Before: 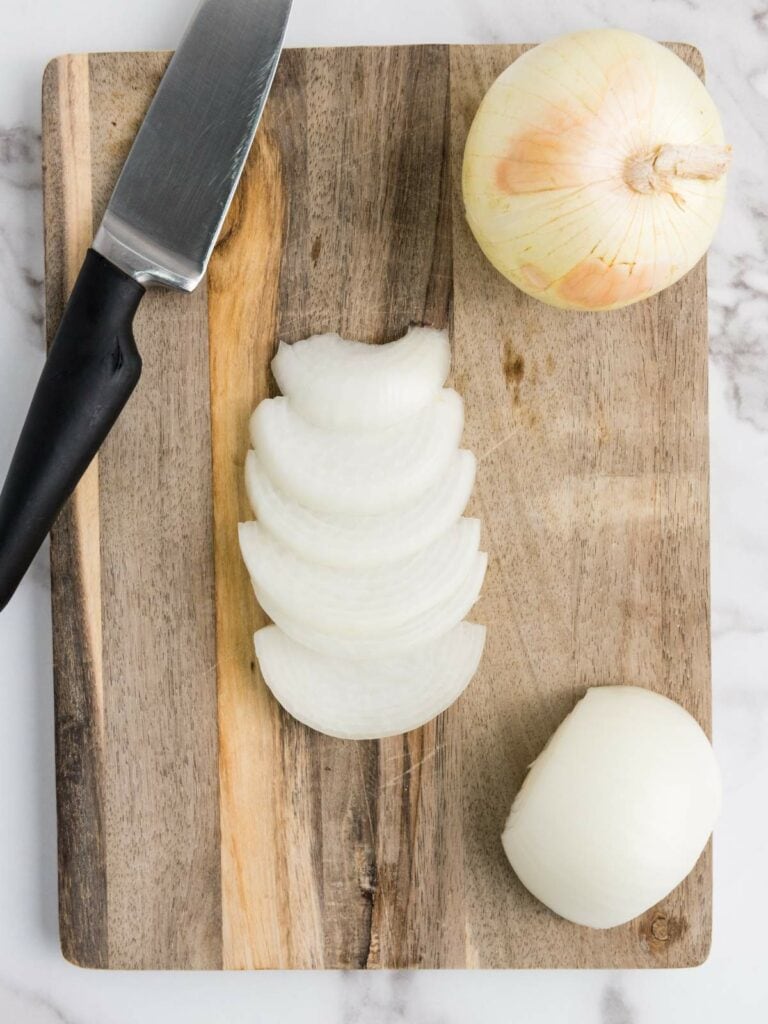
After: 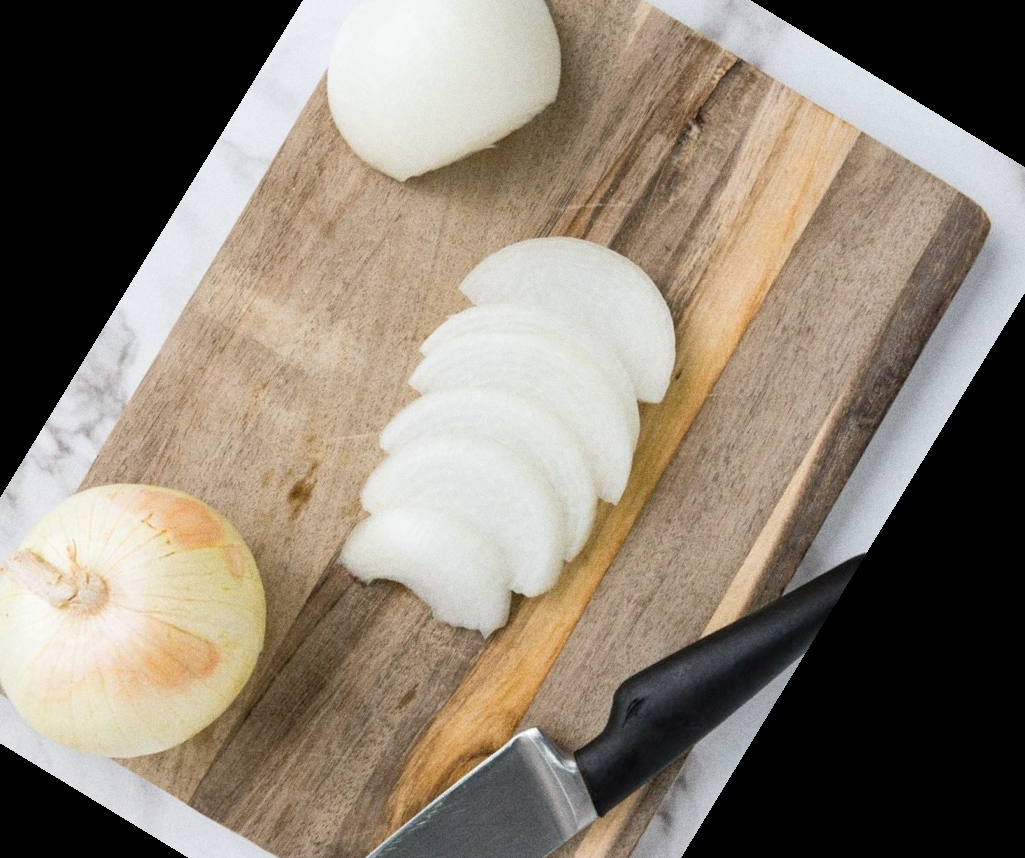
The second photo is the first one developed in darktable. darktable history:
grain: coarseness 22.88 ISO
white balance: red 0.988, blue 1.017
crop and rotate: angle 148.68°, left 9.111%, top 15.603%, right 4.588%, bottom 17.041%
rgb curve: curves: ch0 [(0, 0) (0.053, 0.068) (0.122, 0.128) (1, 1)]
